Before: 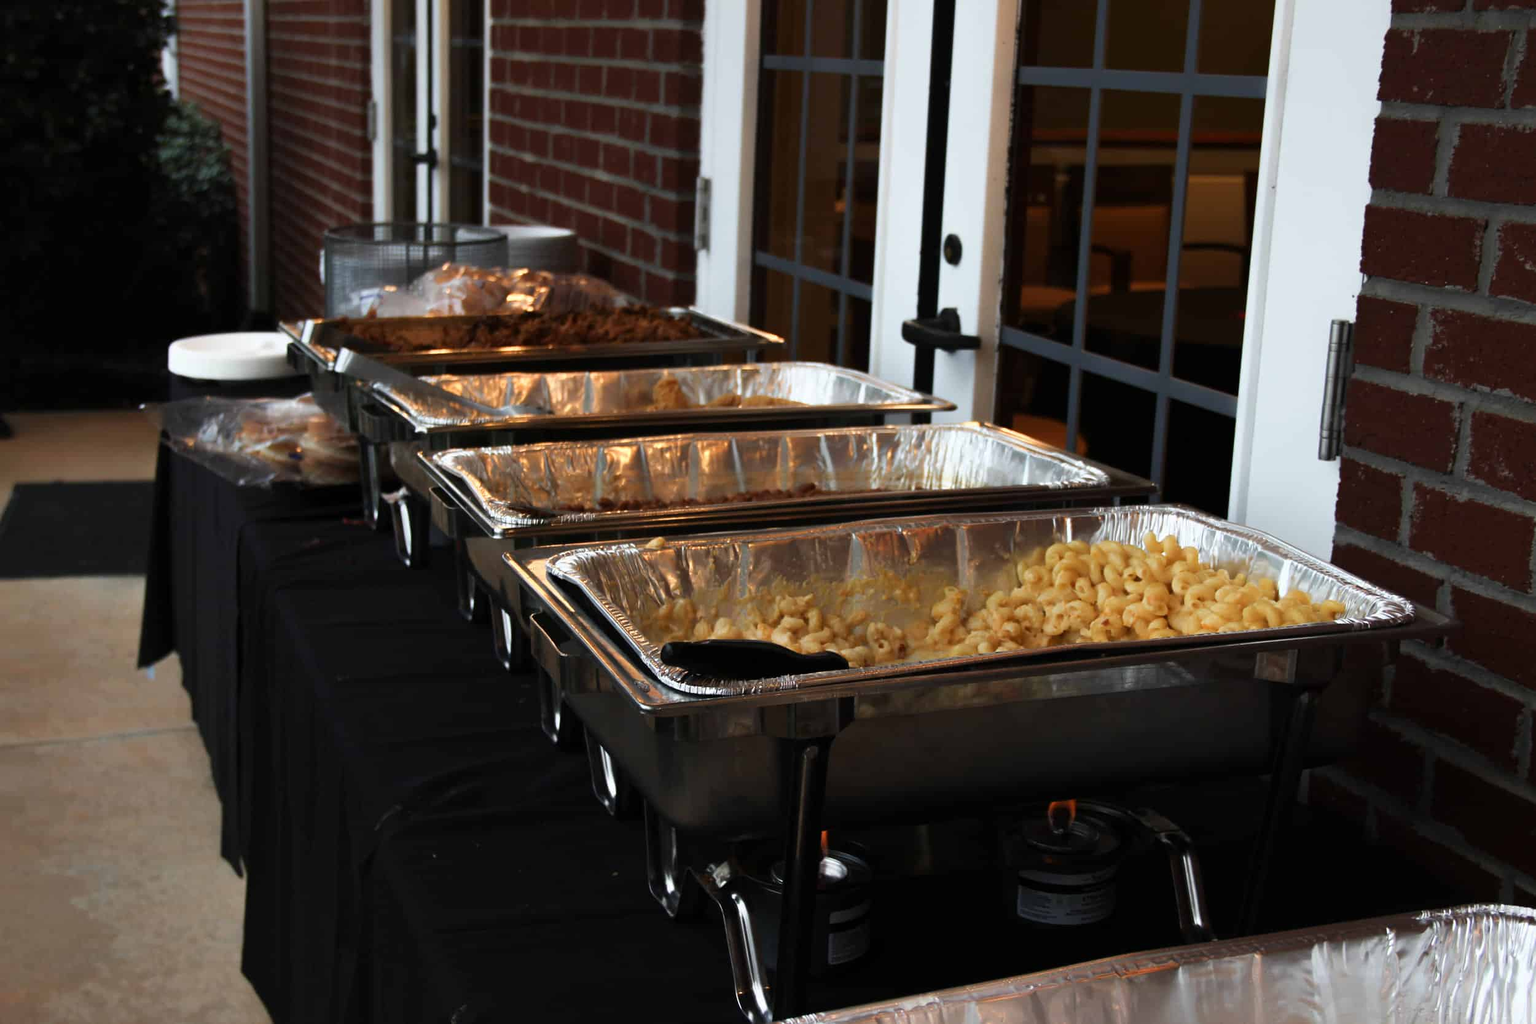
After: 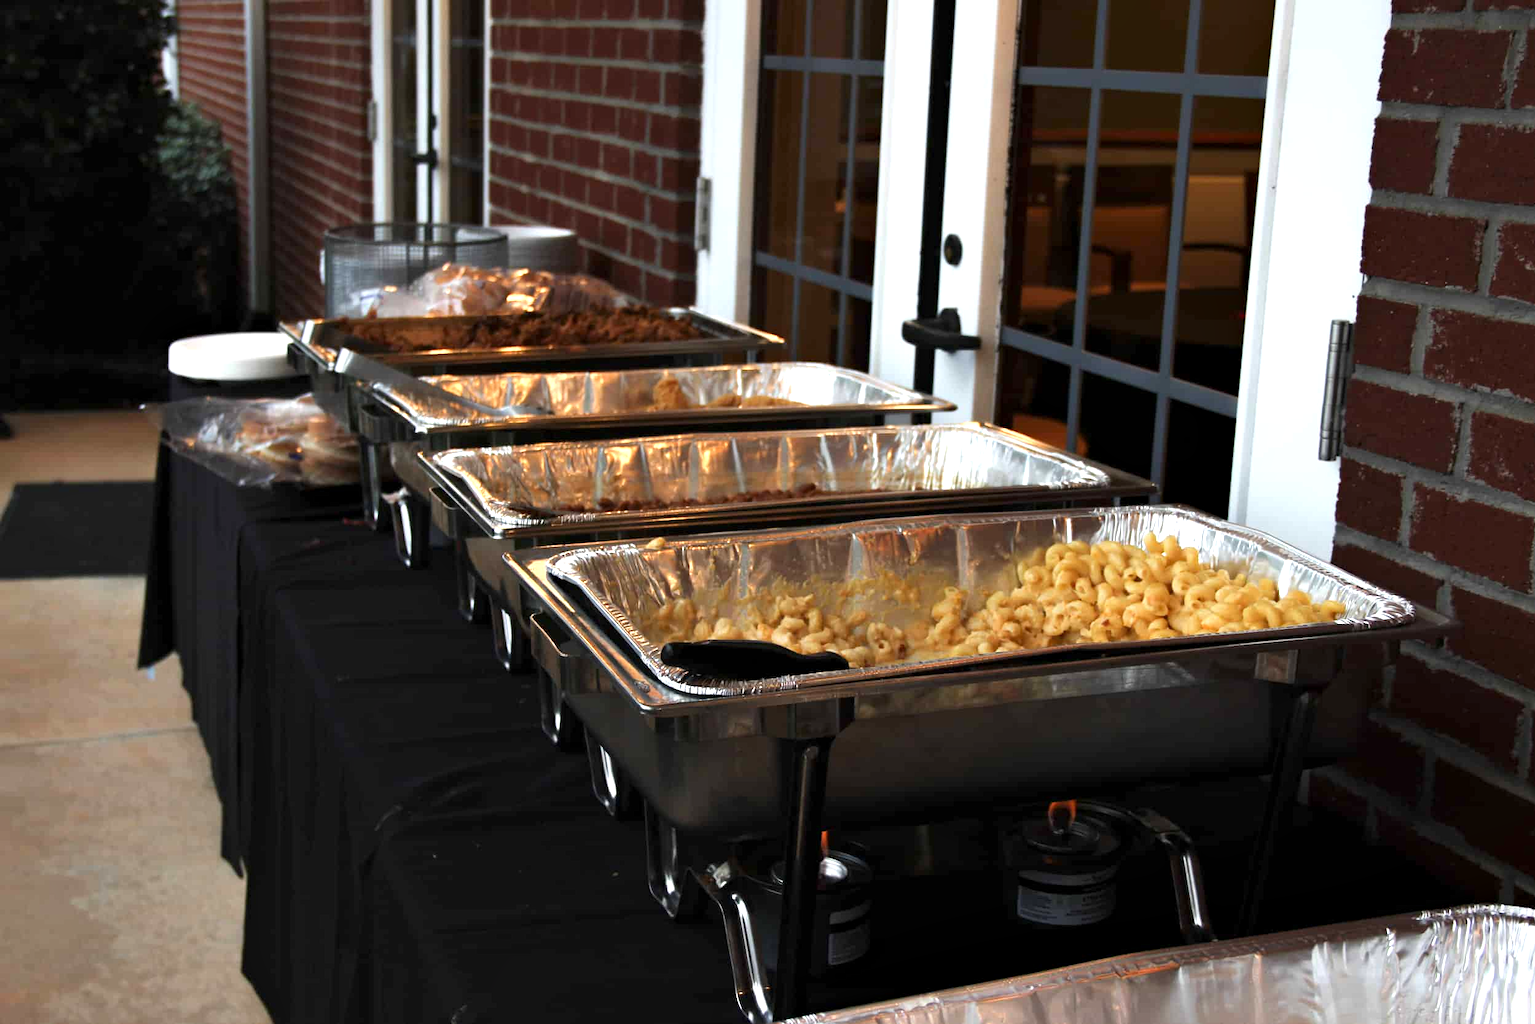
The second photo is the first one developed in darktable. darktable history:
exposure: black level correction 0, exposure 0.7 EV, compensate exposure bias true, compensate highlight preservation false
local contrast: highlights 61%, shadows 106%, detail 107%, midtone range 0.529
